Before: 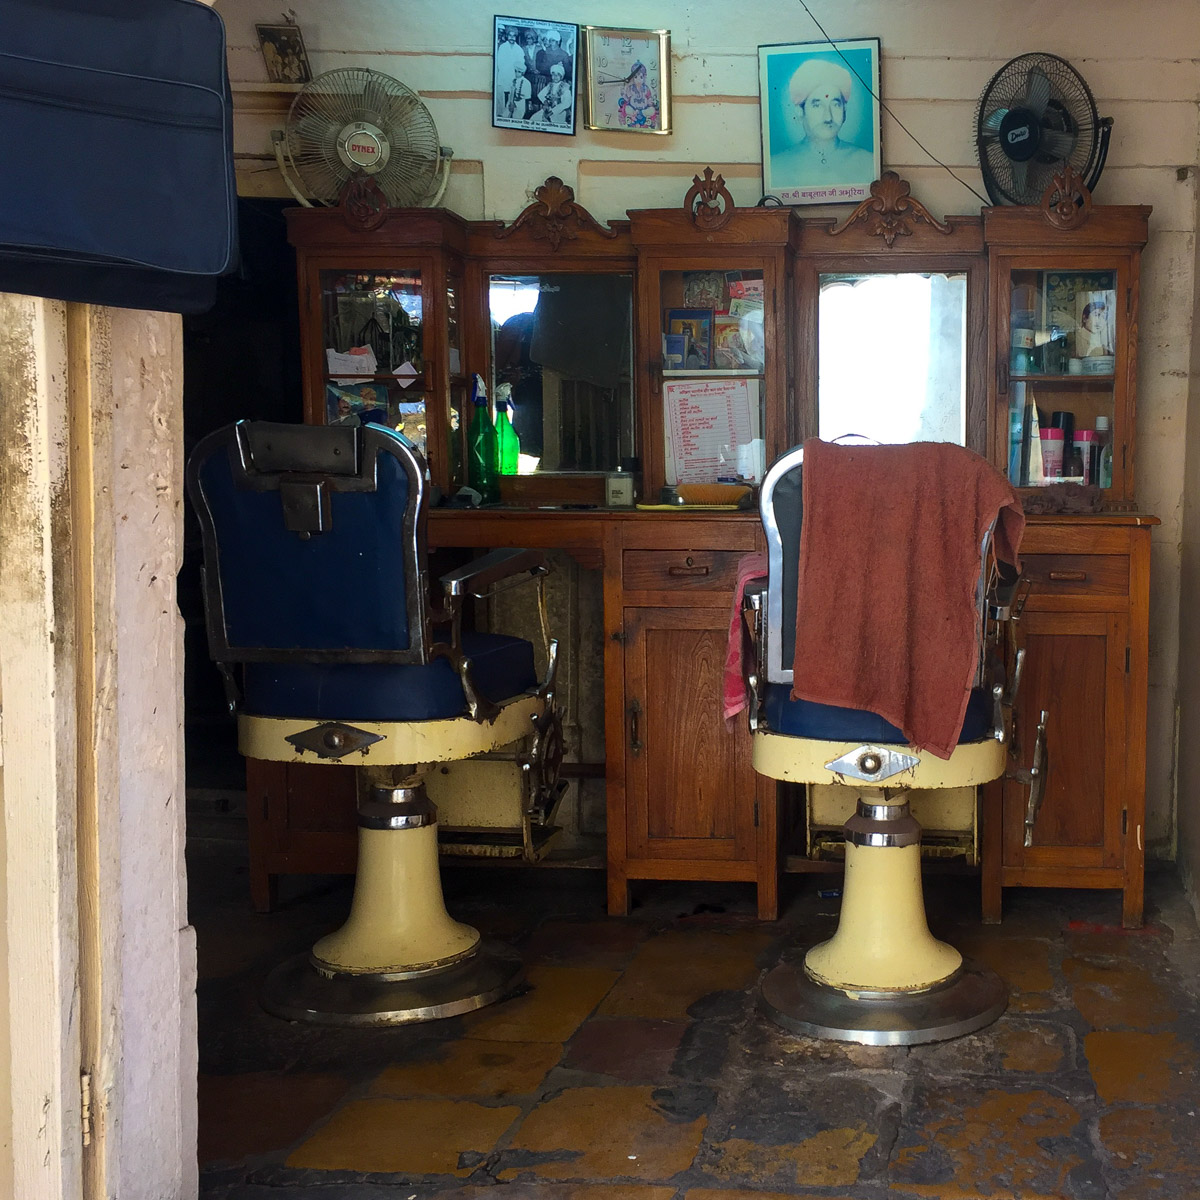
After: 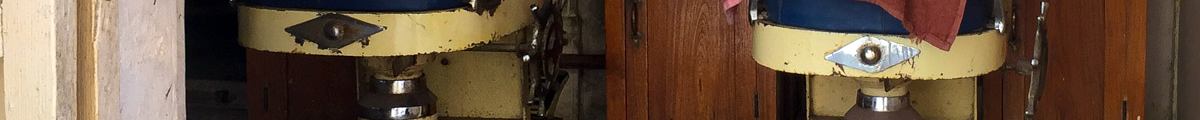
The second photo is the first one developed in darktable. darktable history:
local contrast: mode bilateral grid, contrast 20, coarseness 50, detail 120%, midtone range 0.2
crop and rotate: top 59.084%, bottom 30.916%
